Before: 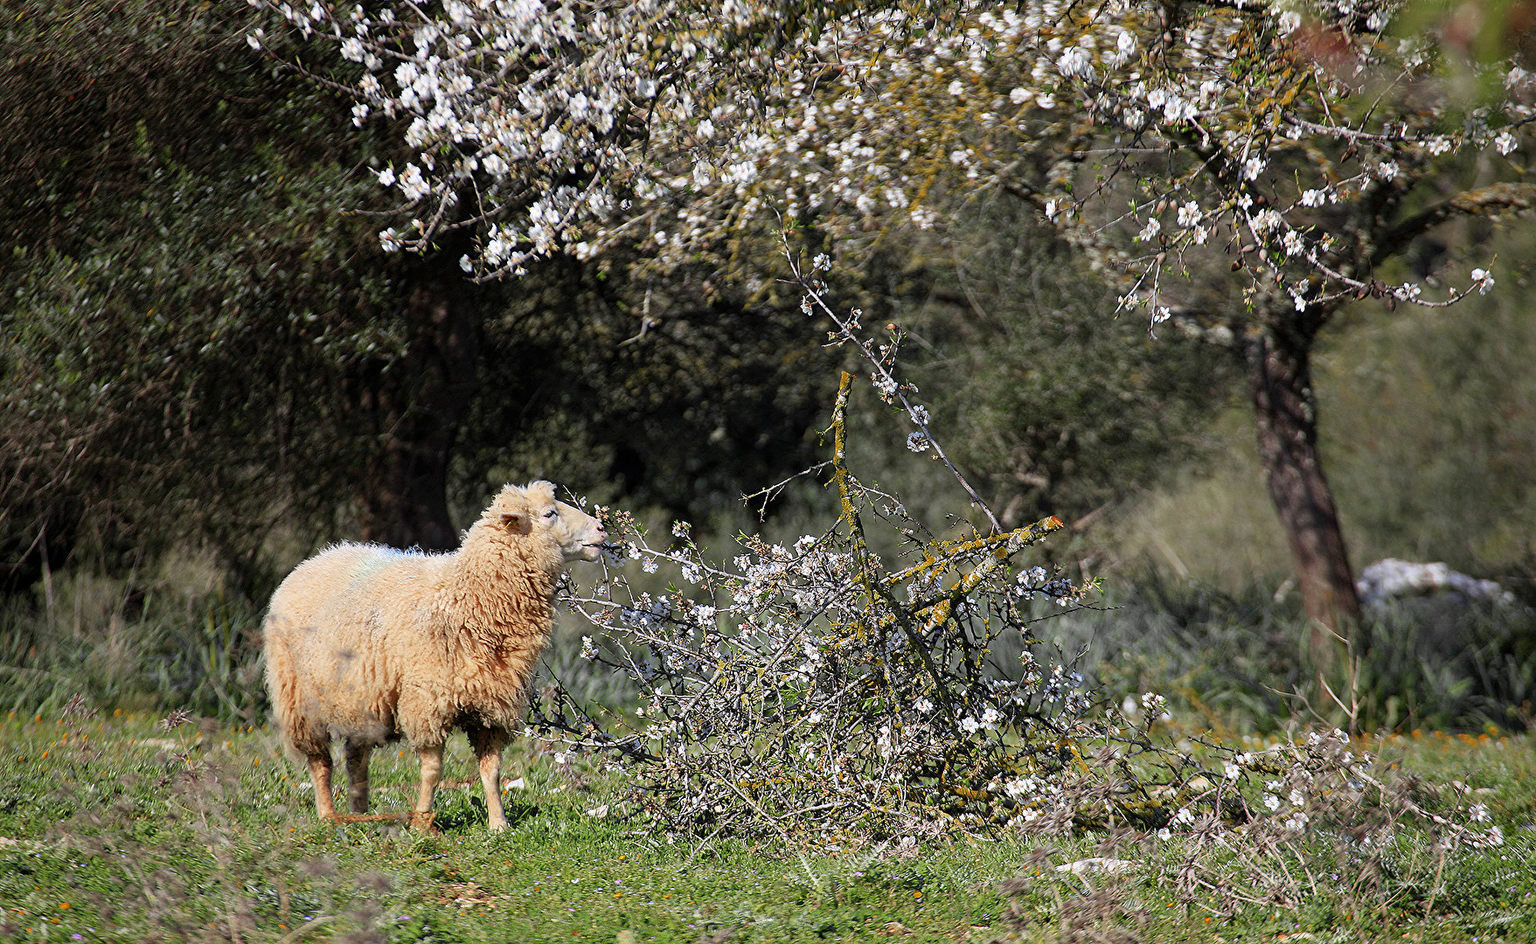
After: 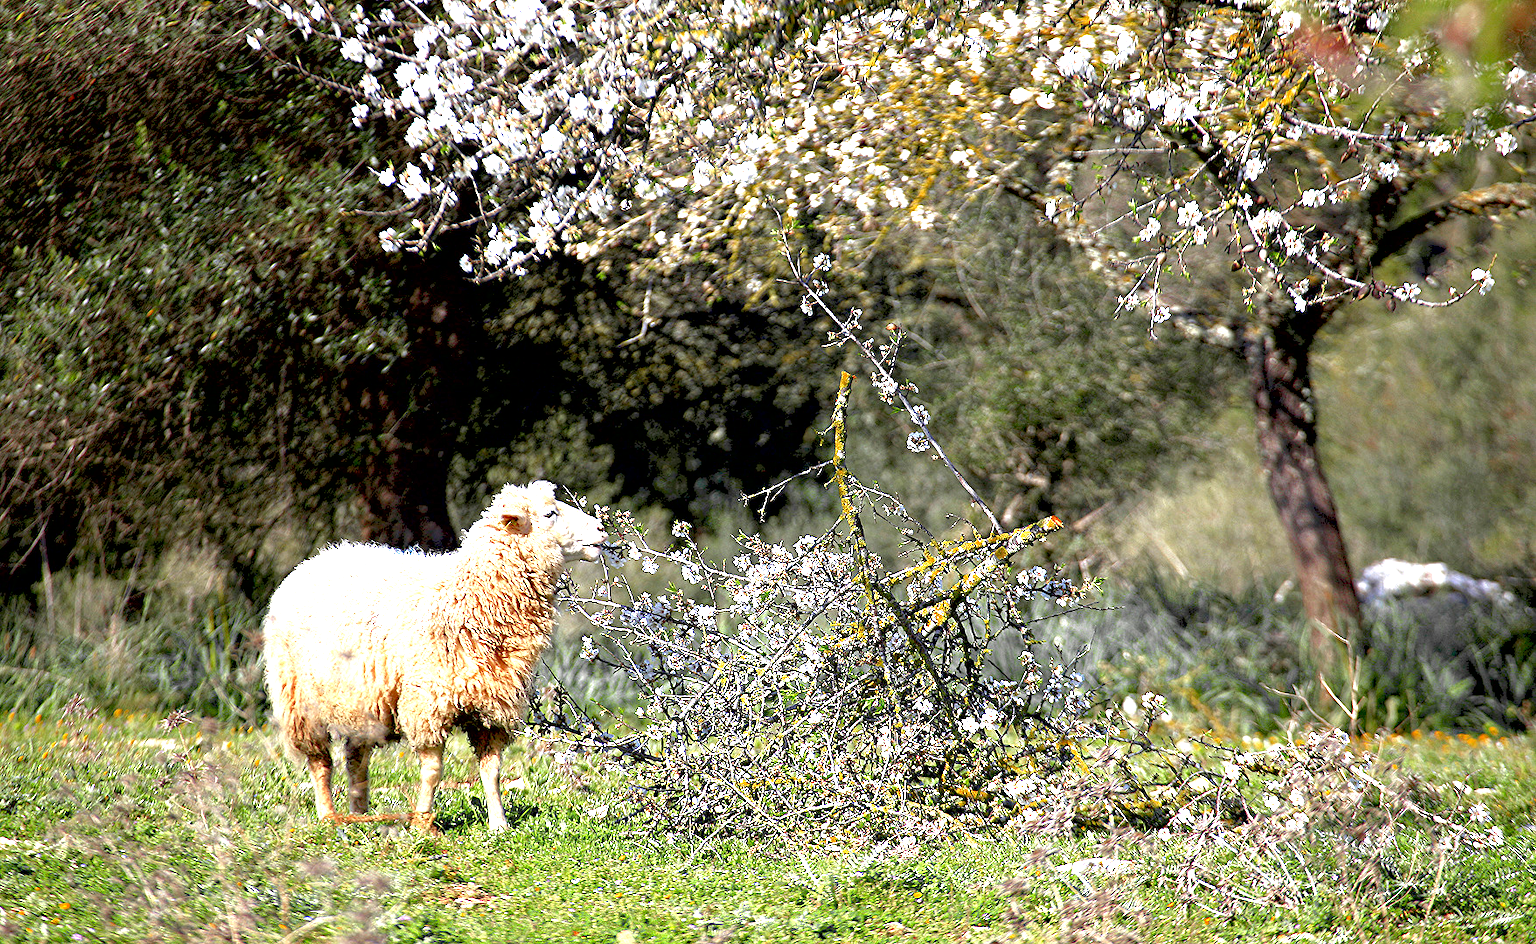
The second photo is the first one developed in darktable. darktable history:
tone curve: curves: ch0 [(0, 0) (0.003, 0.126) (0.011, 0.129) (0.025, 0.133) (0.044, 0.143) (0.069, 0.155) (0.1, 0.17) (0.136, 0.189) (0.177, 0.217) (0.224, 0.25) (0.277, 0.293) (0.335, 0.346) (0.399, 0.398) (0.468, 0.456) (0.543, 0.517) (0.623, 0.583) (0.709, 0.659) (0.801, 0.756) (0.898, 0.856) (1, 1)], color space Lab, independent channels, preserve colors none
exposure: black level correction 0.009, exposure 1.424 EV, compensate highlight preservation false
